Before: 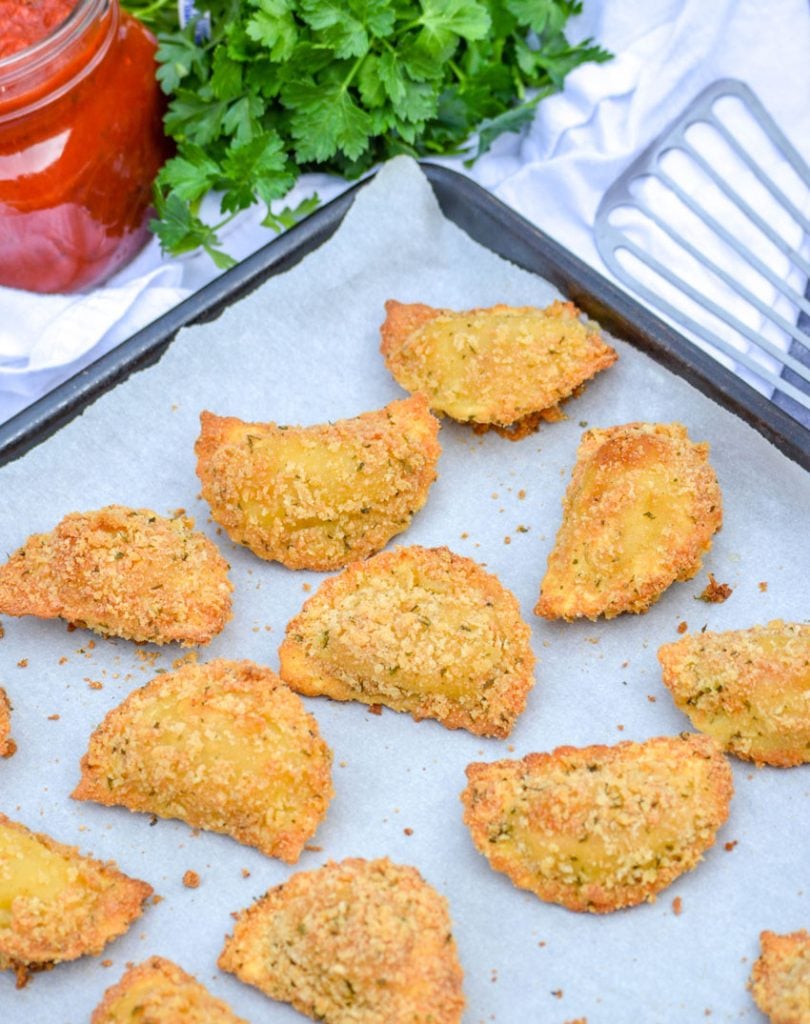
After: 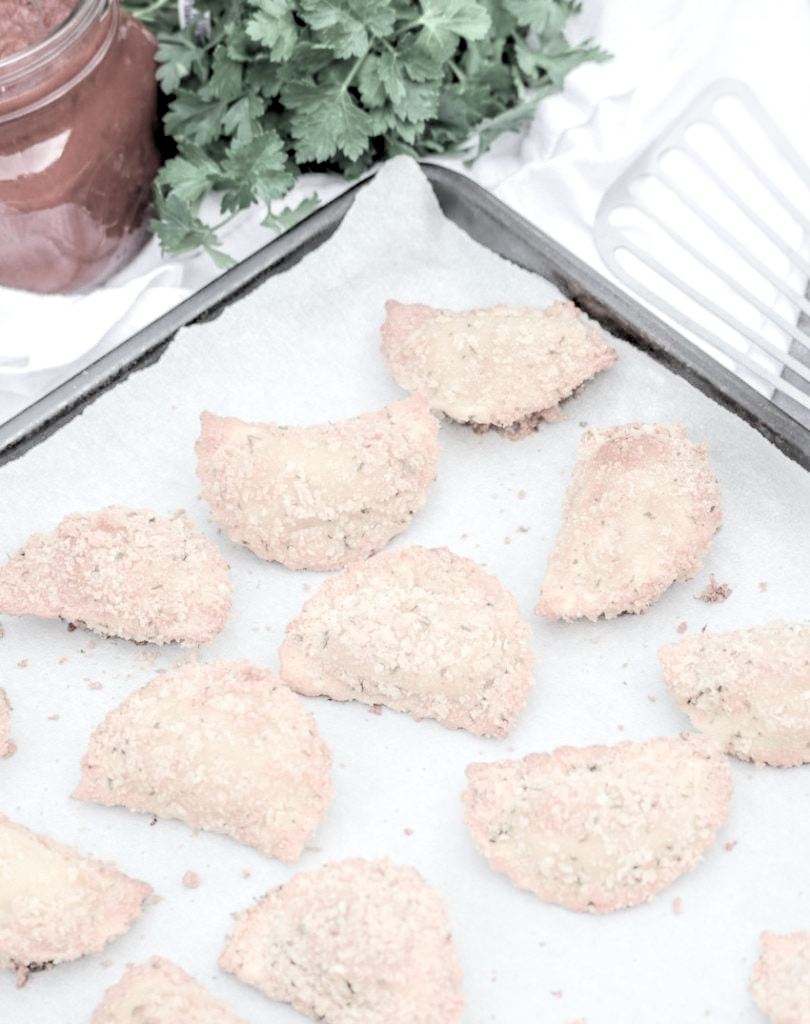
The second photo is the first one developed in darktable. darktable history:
color correction: highlights b* 3
shadows and highlights: shadows -40.15, highlights 62.88, soften with gaussian
color contrast: green-magenta contrast 0.3, blue-yellow contrast 0.15
rgb levels: levels [[0.01, 0.419, 0.839], [0, 0.5, 1], [0, 0.5, 1]]
